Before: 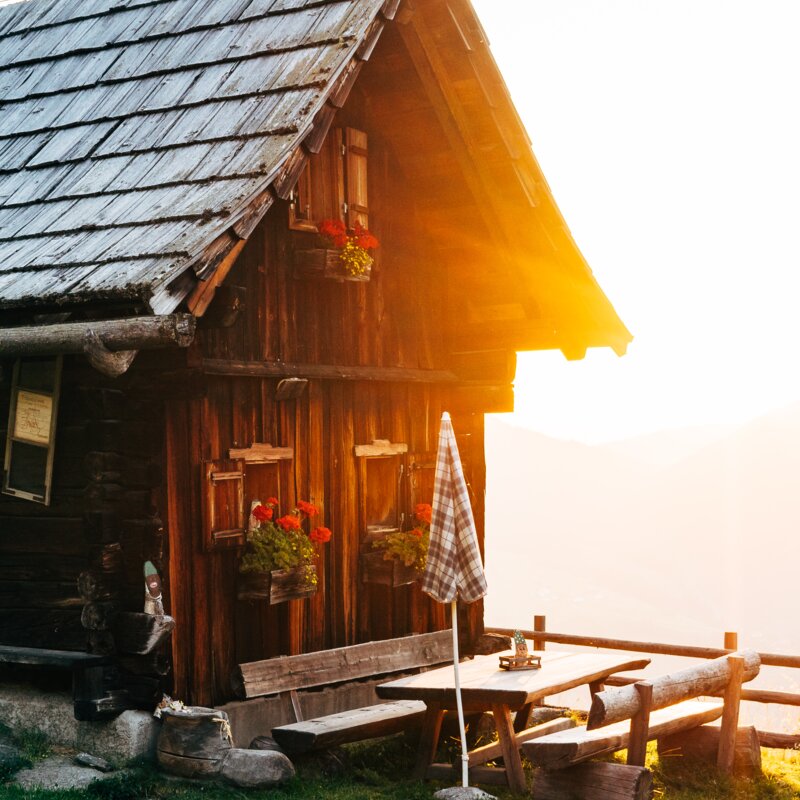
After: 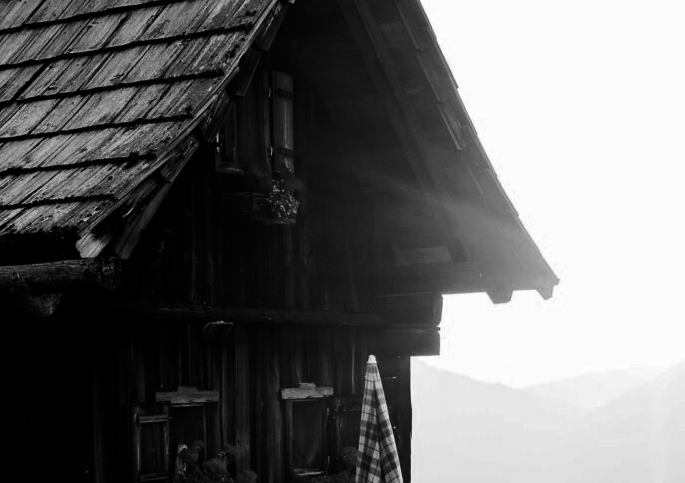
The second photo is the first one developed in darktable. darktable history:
crop and rotate: left 9.345%, top 7.22%, right 4.982%, bottom 32.331%
contrast brightness saturation: contrast 0.02, brightness -1, saturation -1
color zones: curves: ch0 [(0.203, 0.433) (0.607, 0.517) (0.697, 0.696) (0.705, 0.897)]
